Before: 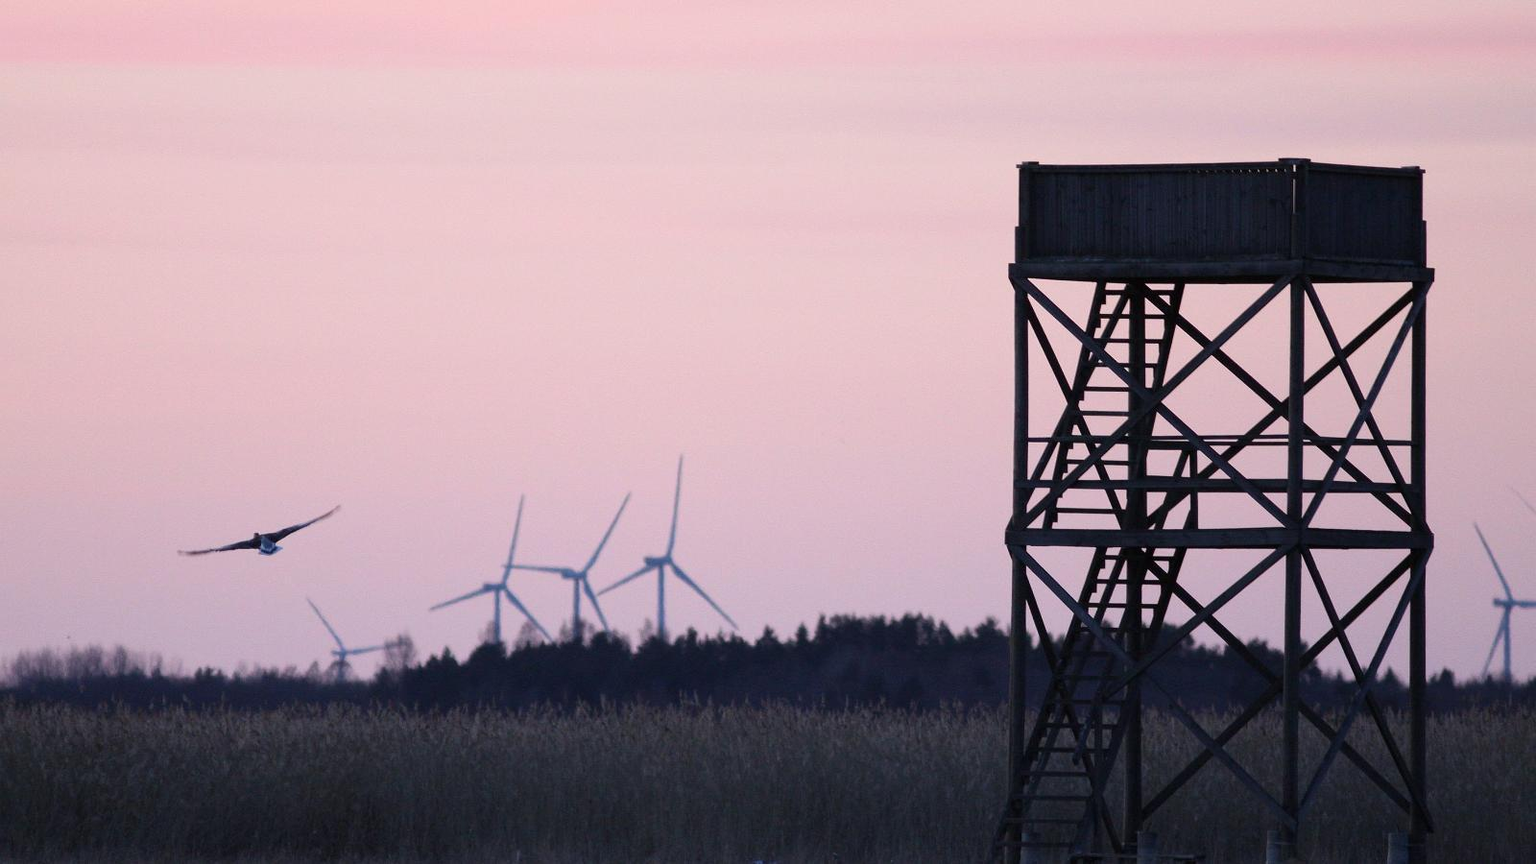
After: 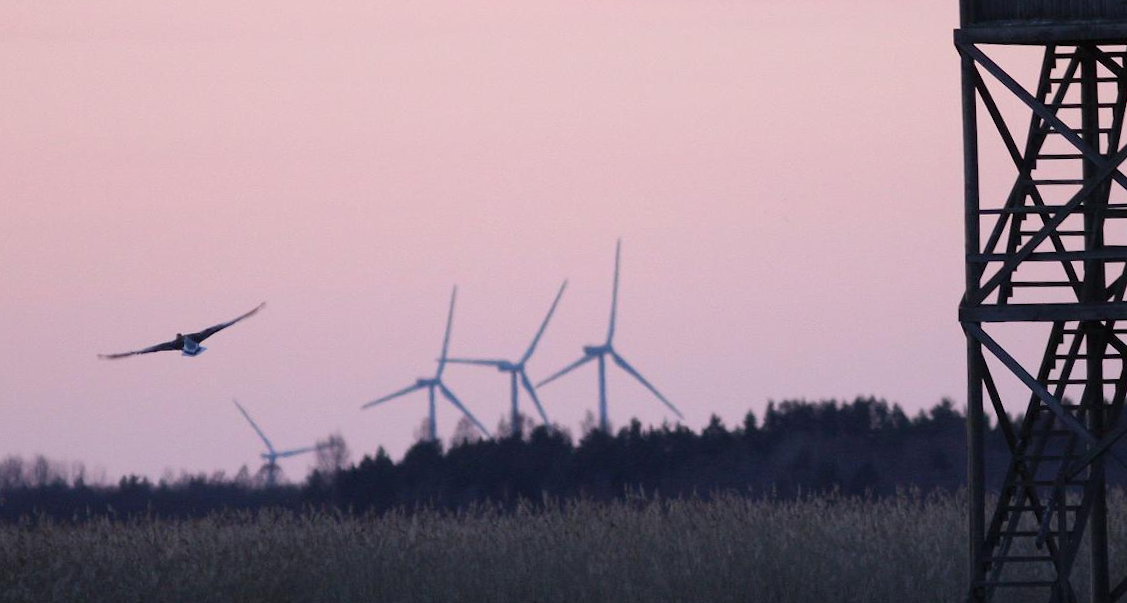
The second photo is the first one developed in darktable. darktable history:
rotate and perspective: rotation -1.75°, automatic cropping off
crop: left 6.488%, top 27.668%, right 24.183%, bottom 8.656%
shadows and highlights: shadows 25, highlights -25
